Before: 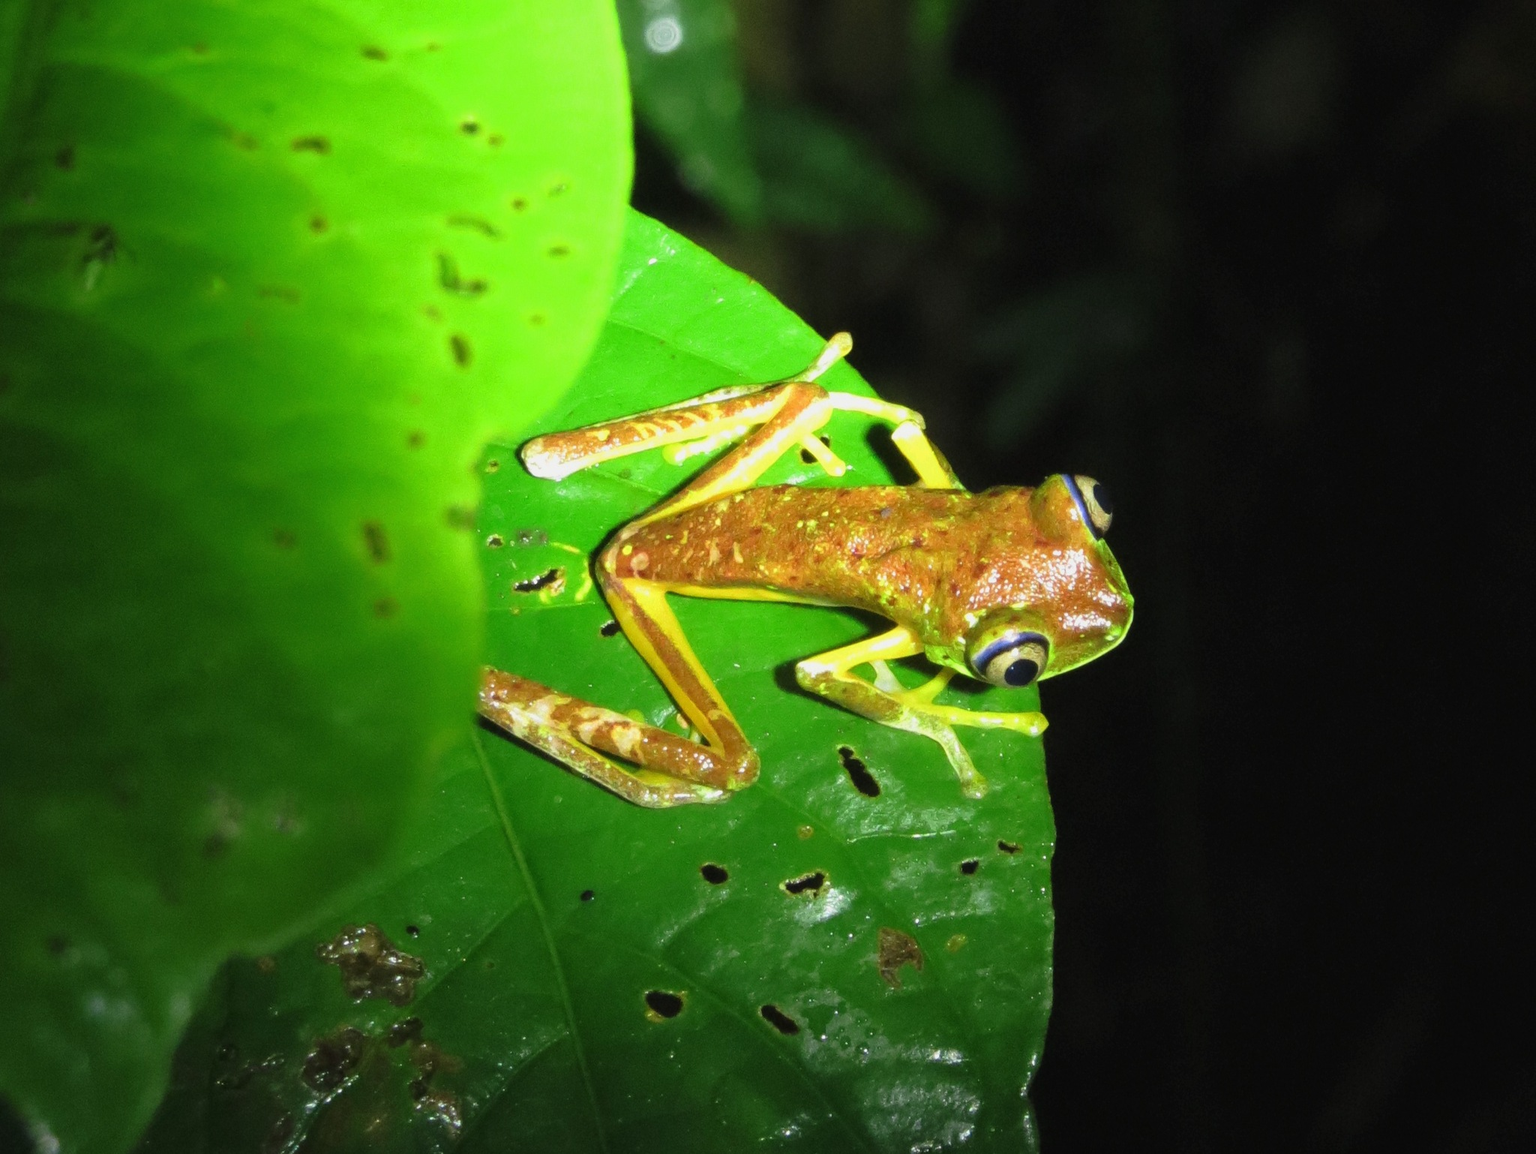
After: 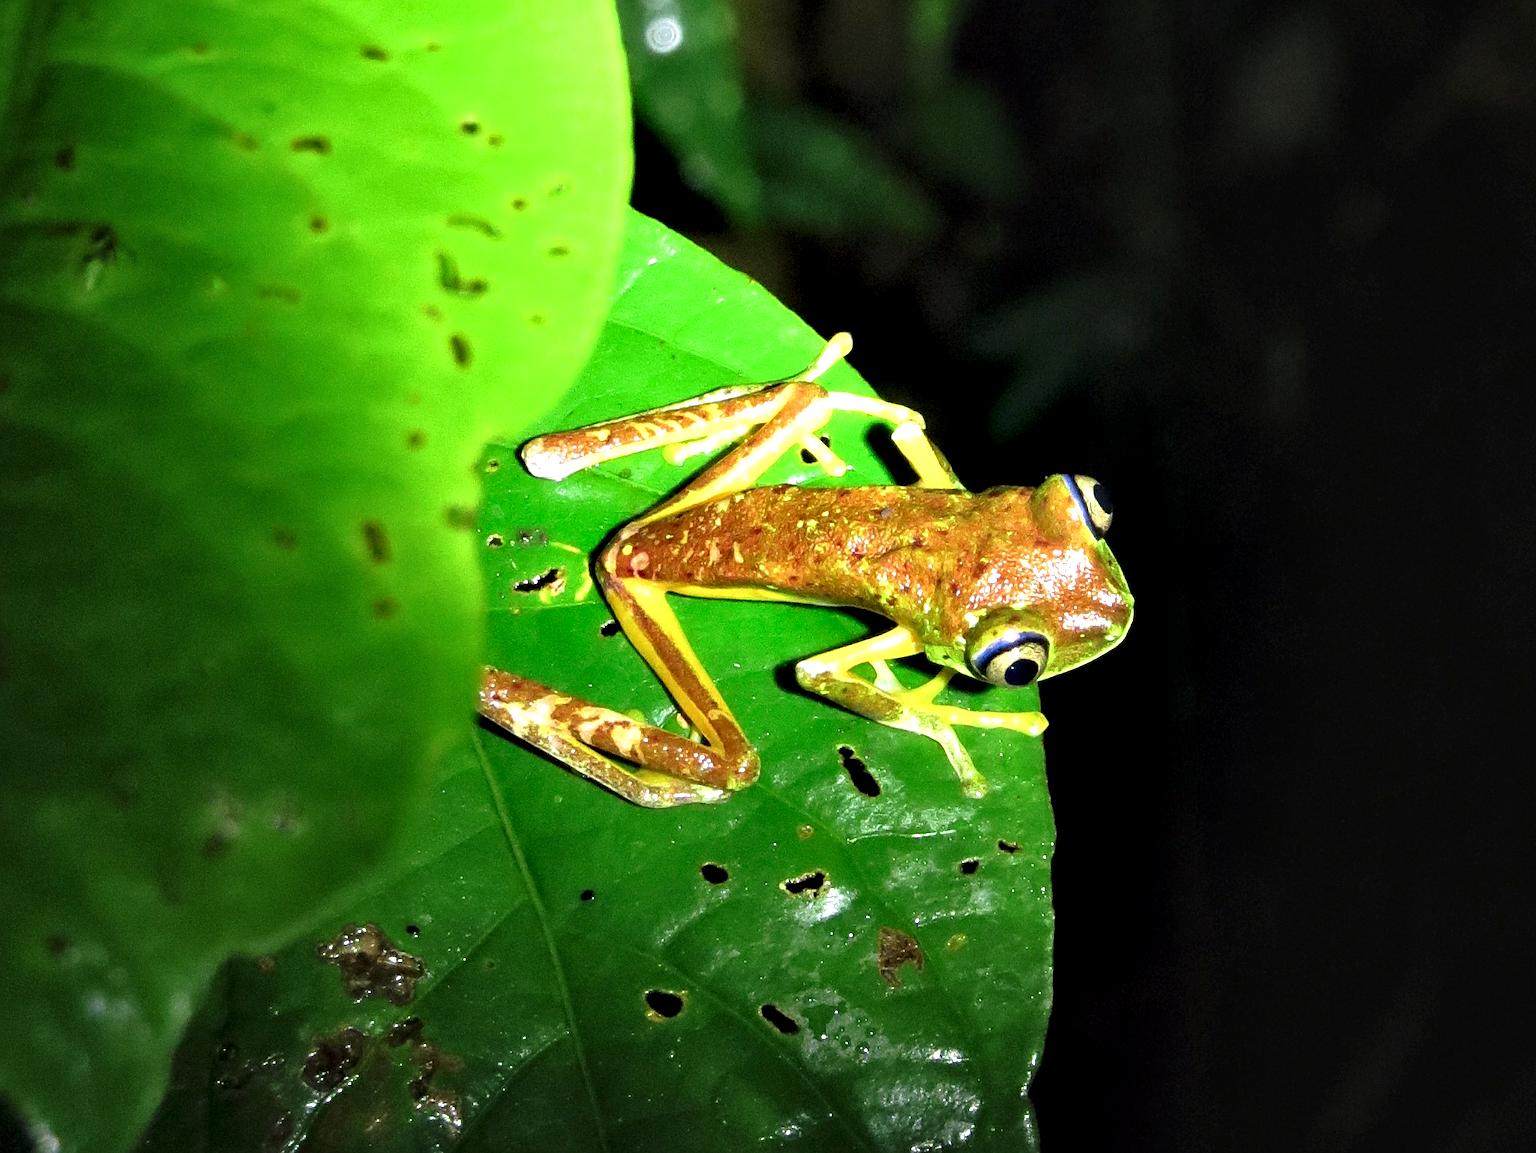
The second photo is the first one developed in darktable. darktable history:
sharpen: on, module defaults
contrast equalizer: octaves 7, y [[0.6 ×6], [0.55 ×6], [0 ×6], [0 ×6], [0 ×6]]
